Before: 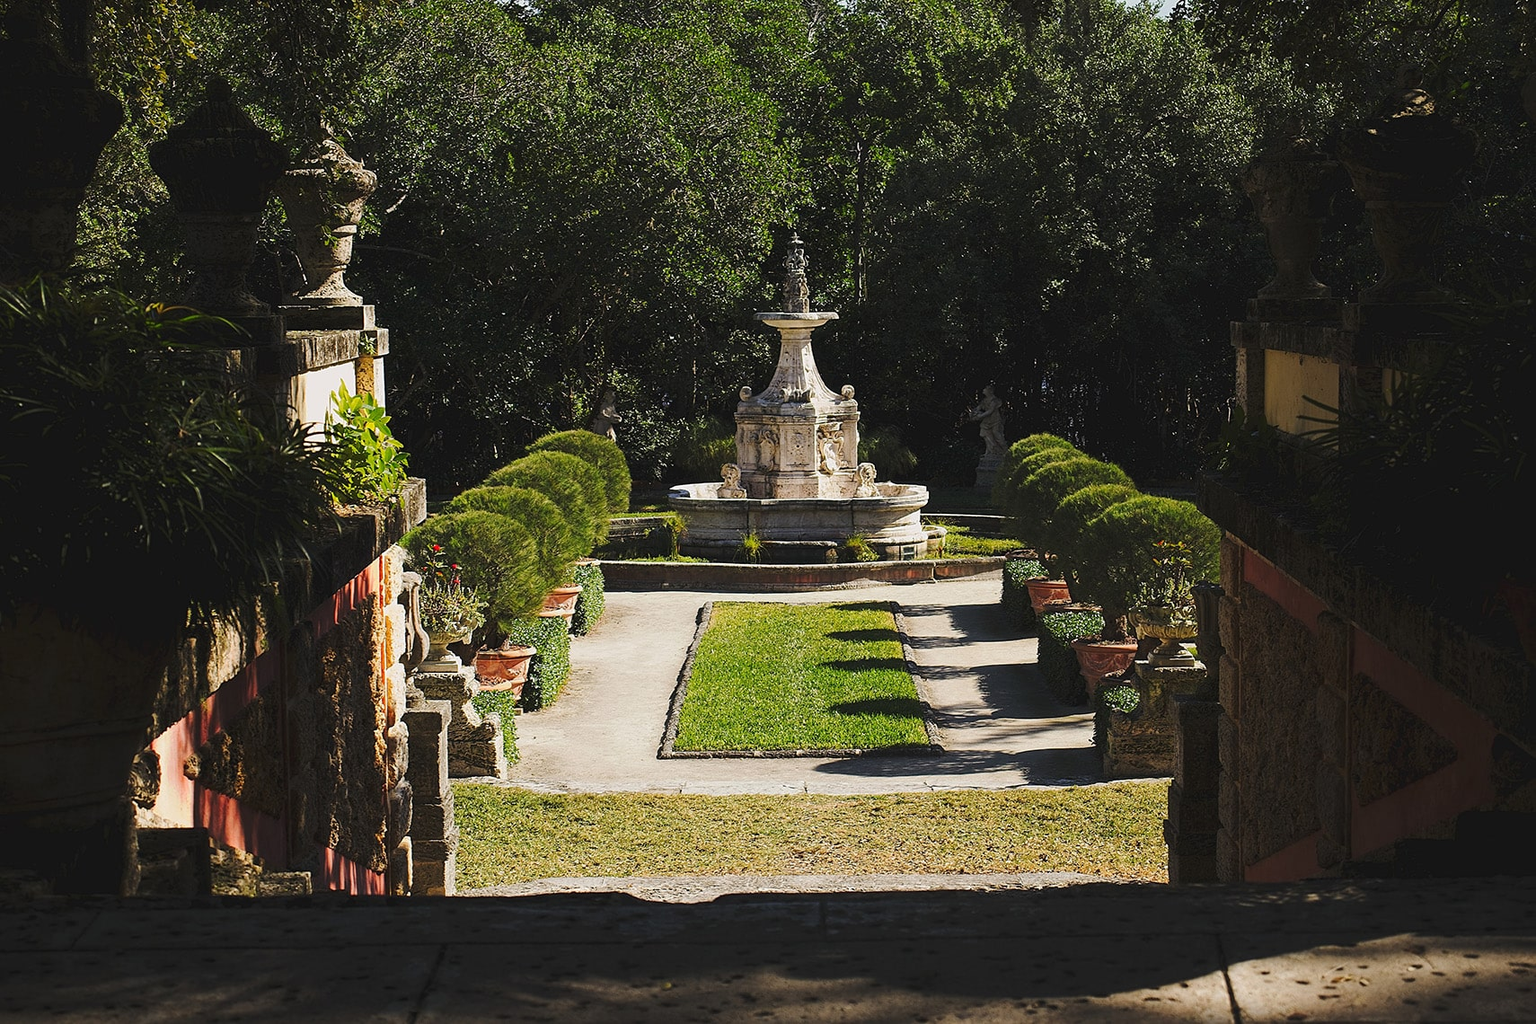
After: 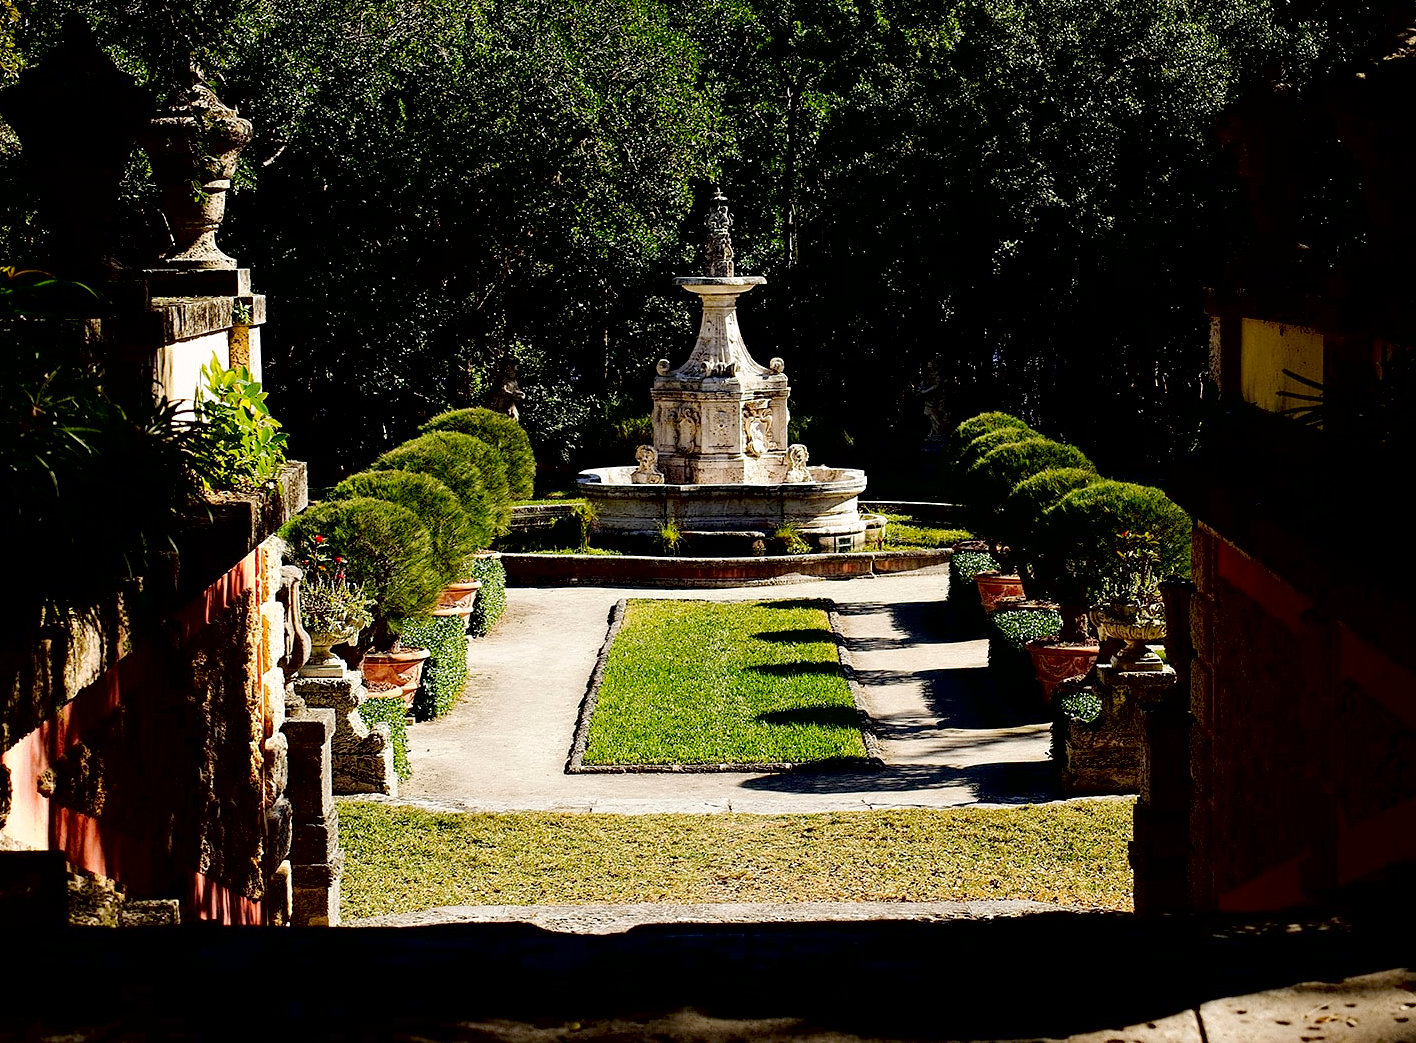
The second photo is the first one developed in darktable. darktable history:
contrast brightness saturation: saturation -0.05
exposure: black level correction 0.031, exposure 0.304 EV, compensate highlight preservation false
crop: left 9.807%, top 6.259%, right 7.334%, bottom 2.177%
